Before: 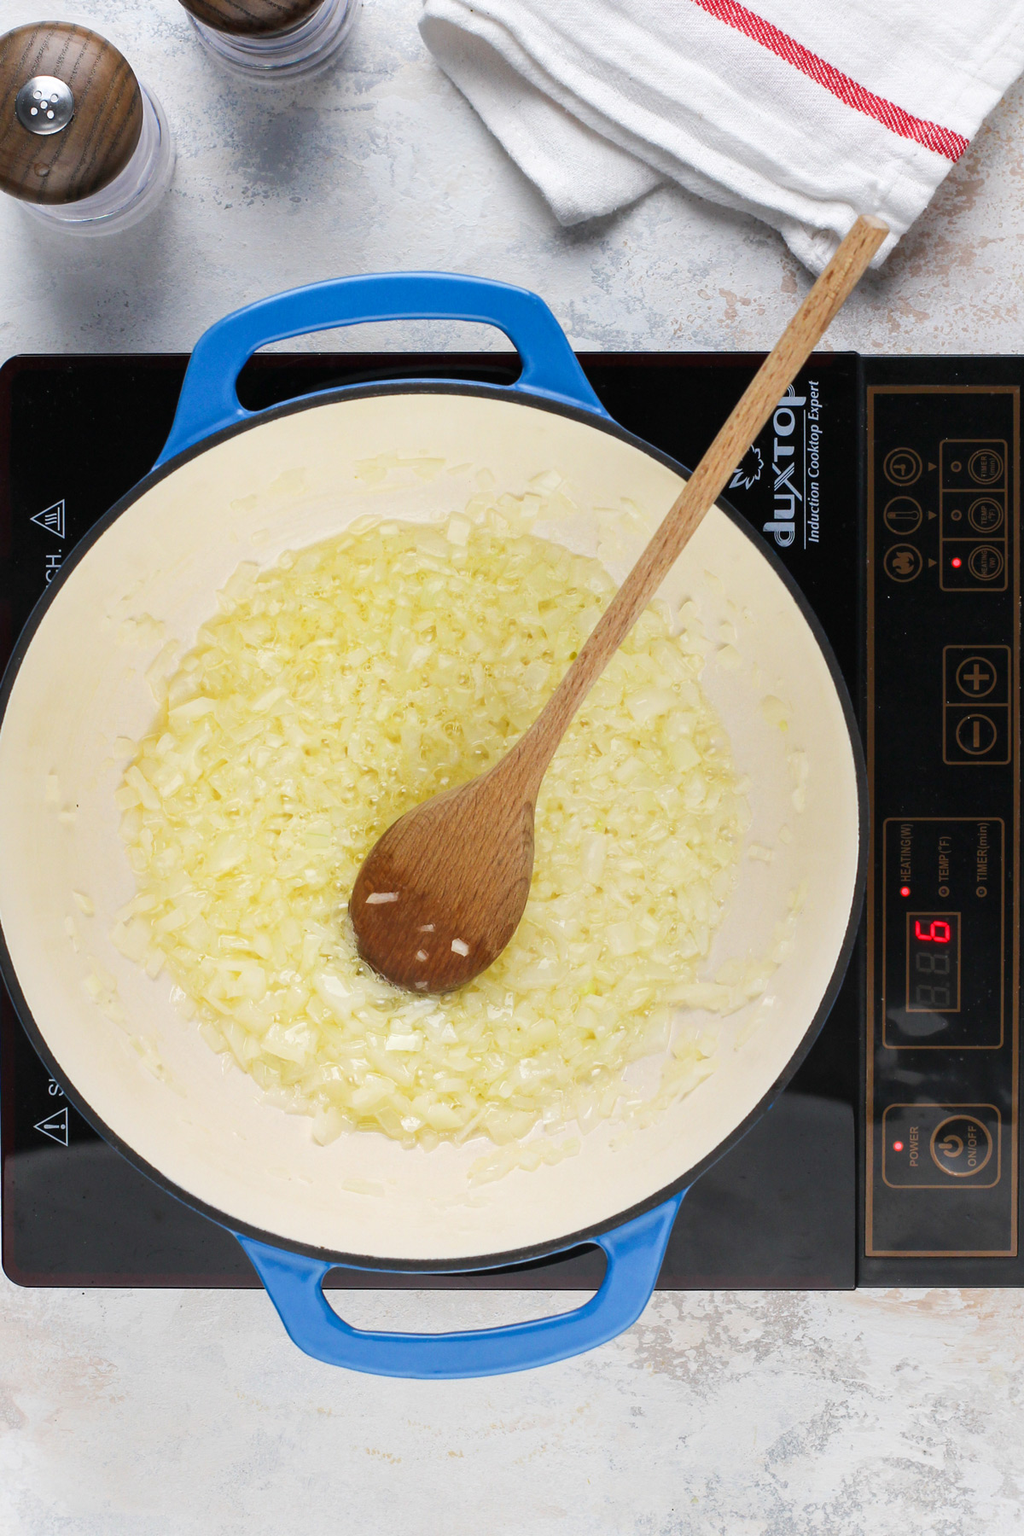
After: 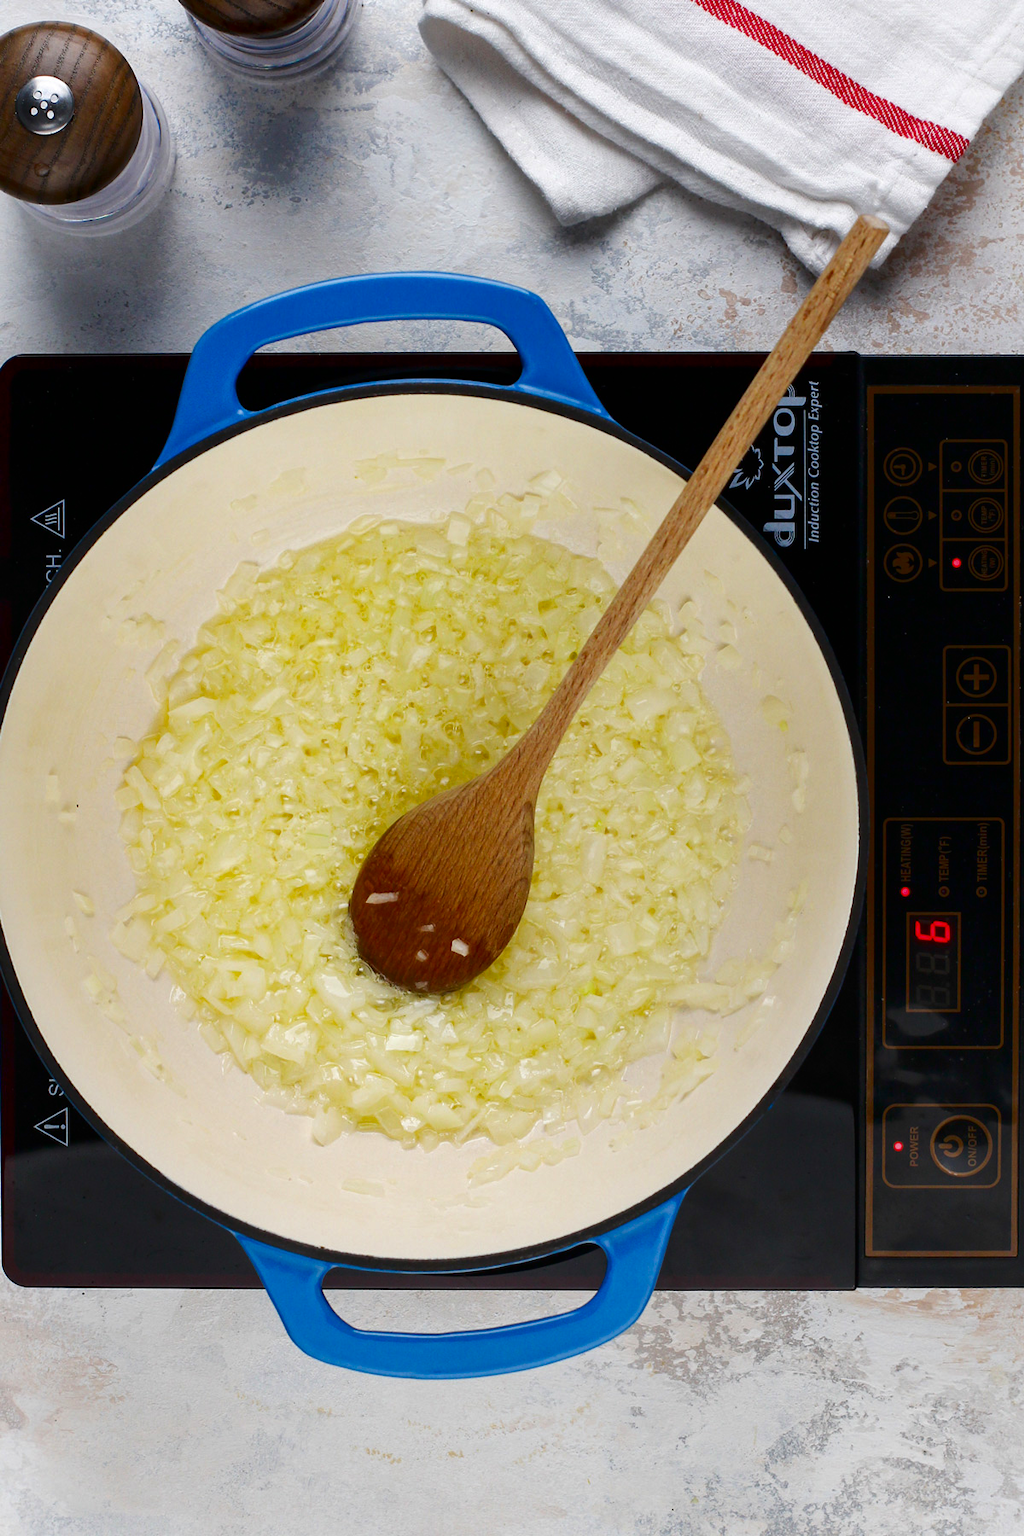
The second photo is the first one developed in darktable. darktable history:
contrast brightness saturation: brightness -0.255, saturation 0.195
